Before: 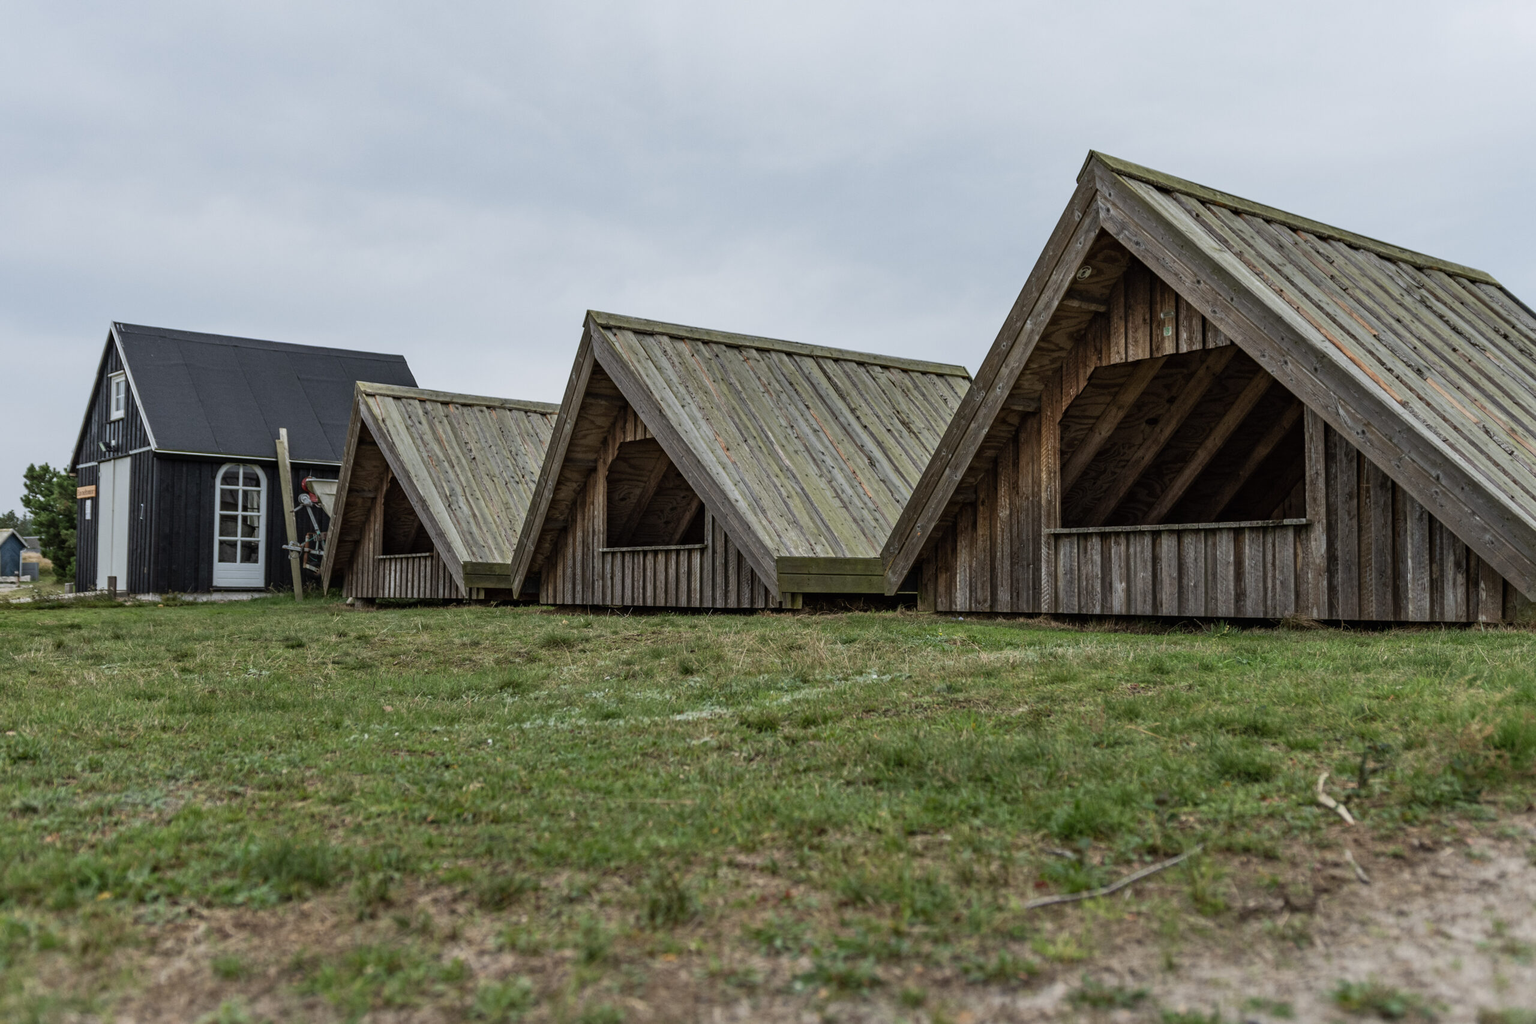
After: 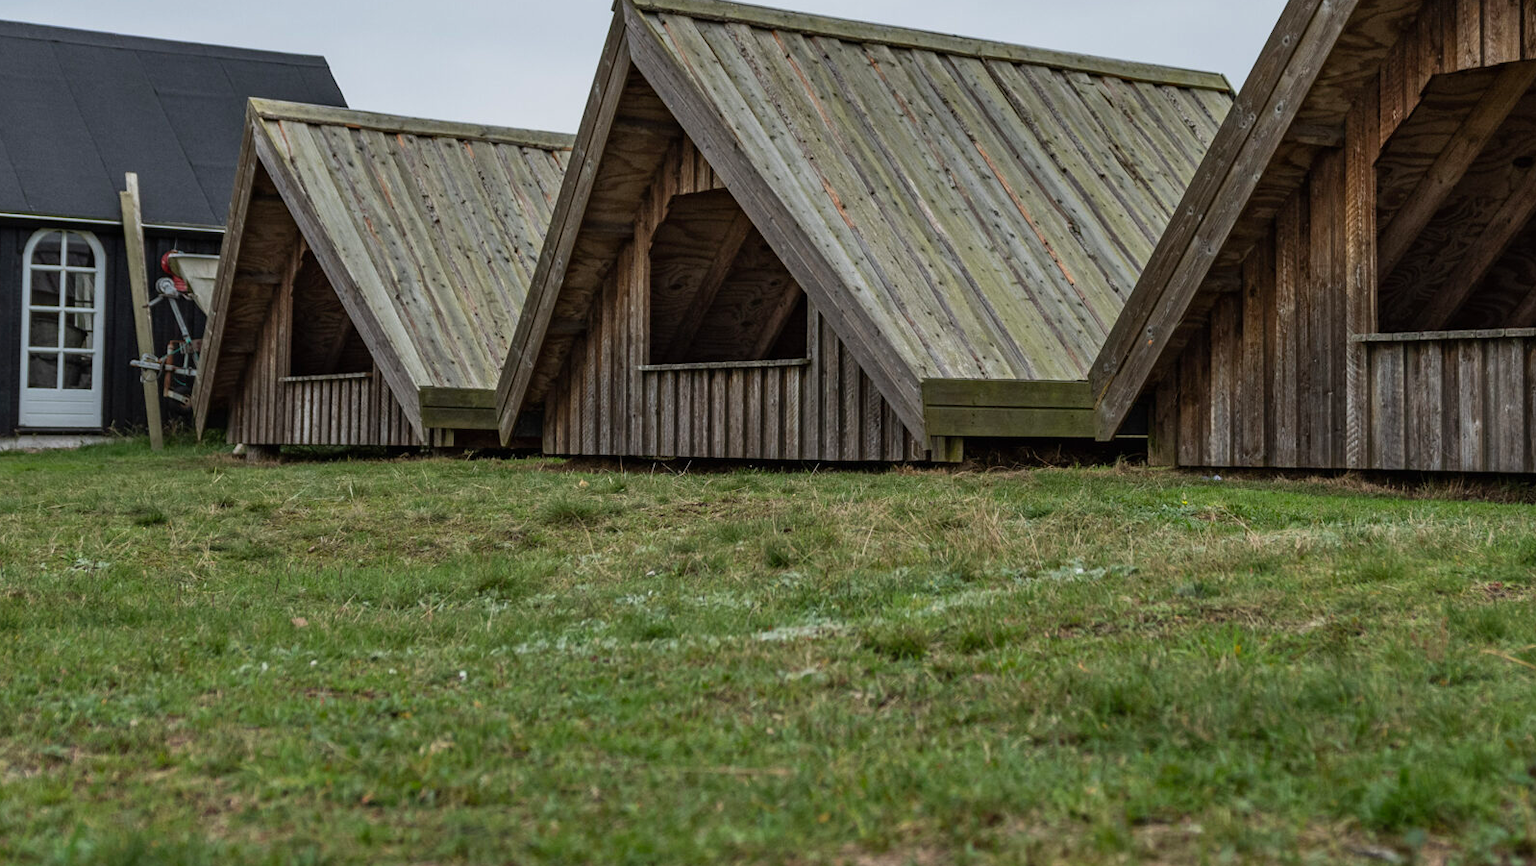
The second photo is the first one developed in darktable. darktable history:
crop: left 13.117%, top 31.323%, right 24.434%, bottom 15.869%
